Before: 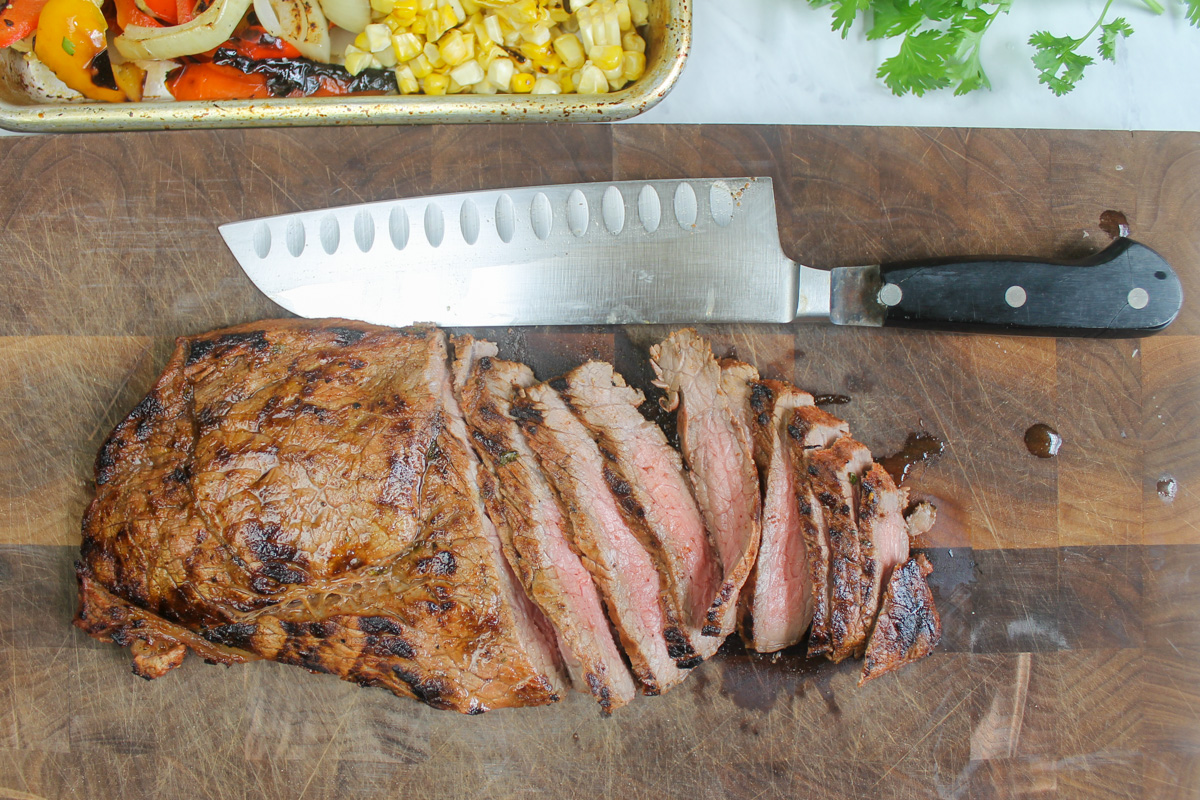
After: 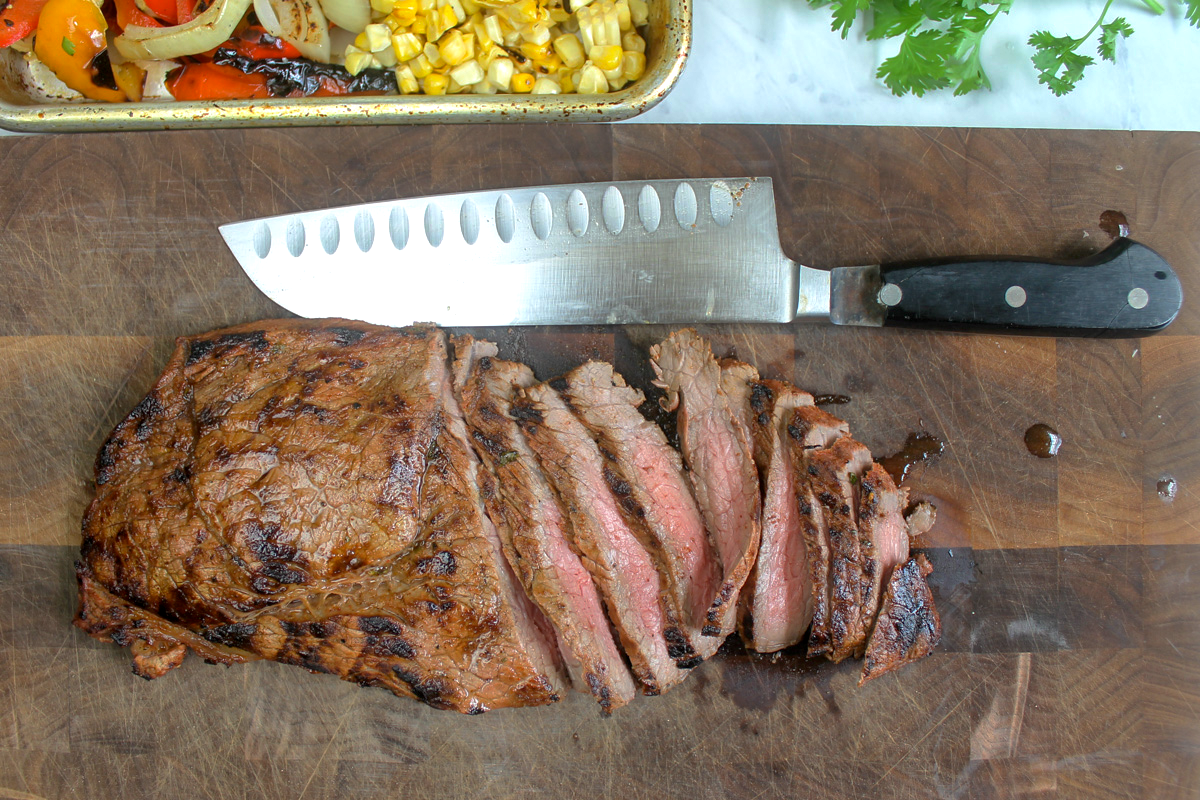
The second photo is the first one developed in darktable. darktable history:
exposure: black level correction 0.005, exposure 0.286 EV, compensate highlight preservation false
base curve: curves: ch0 [(0, 0) (0.595, 0.418) (1, 1)], preserve colors none
